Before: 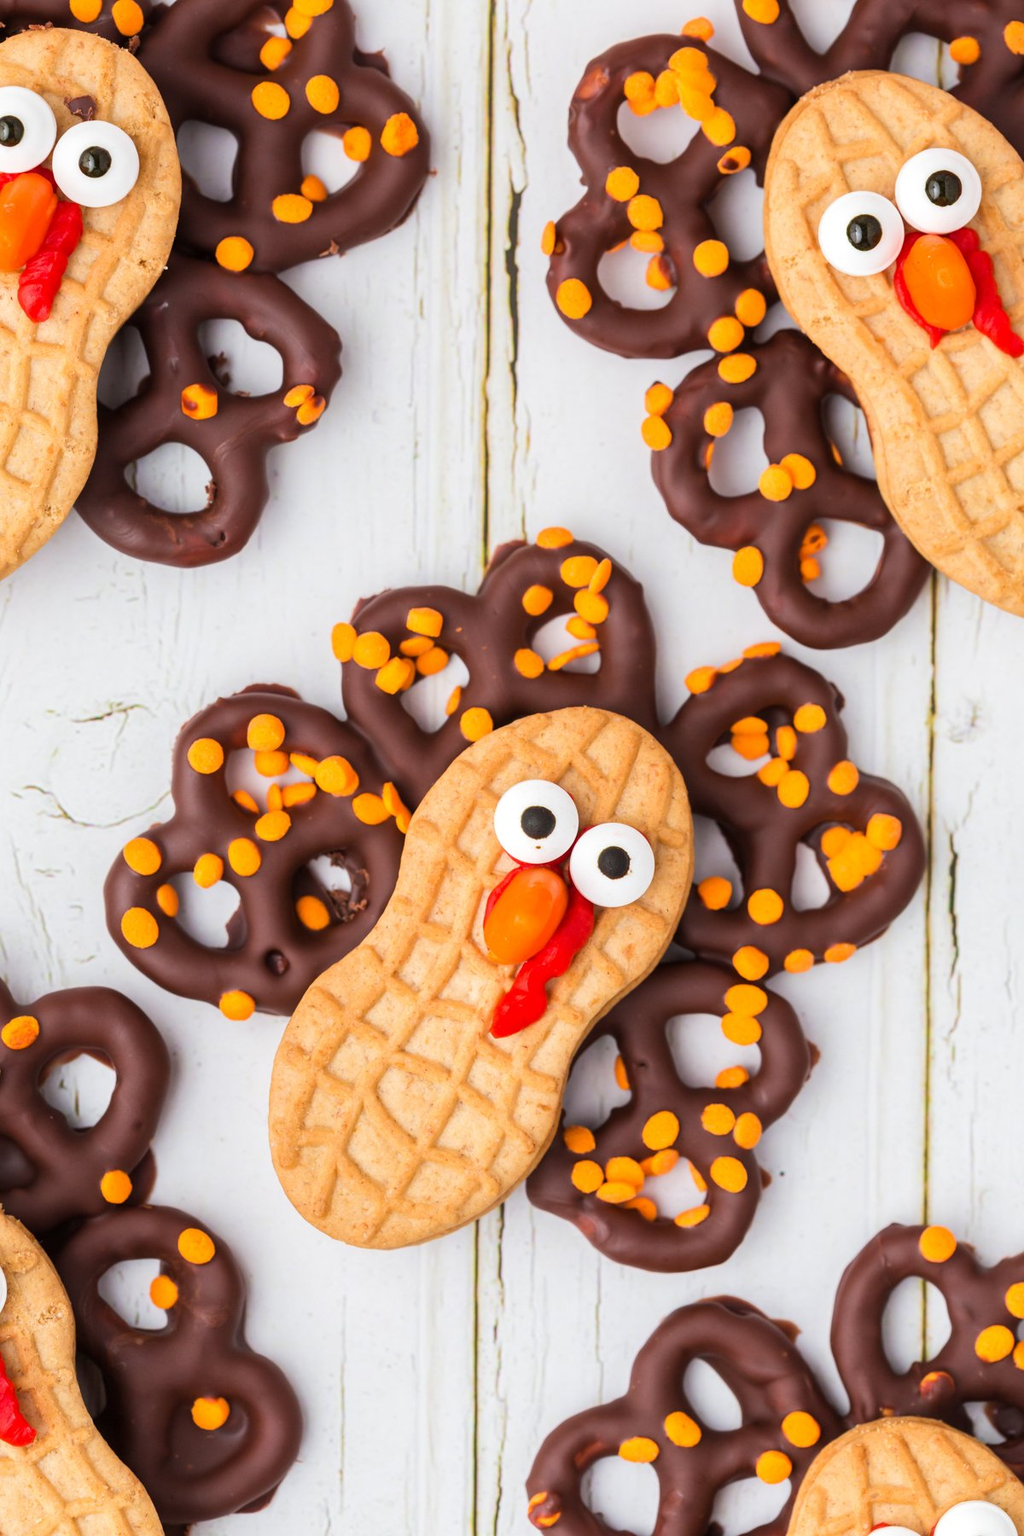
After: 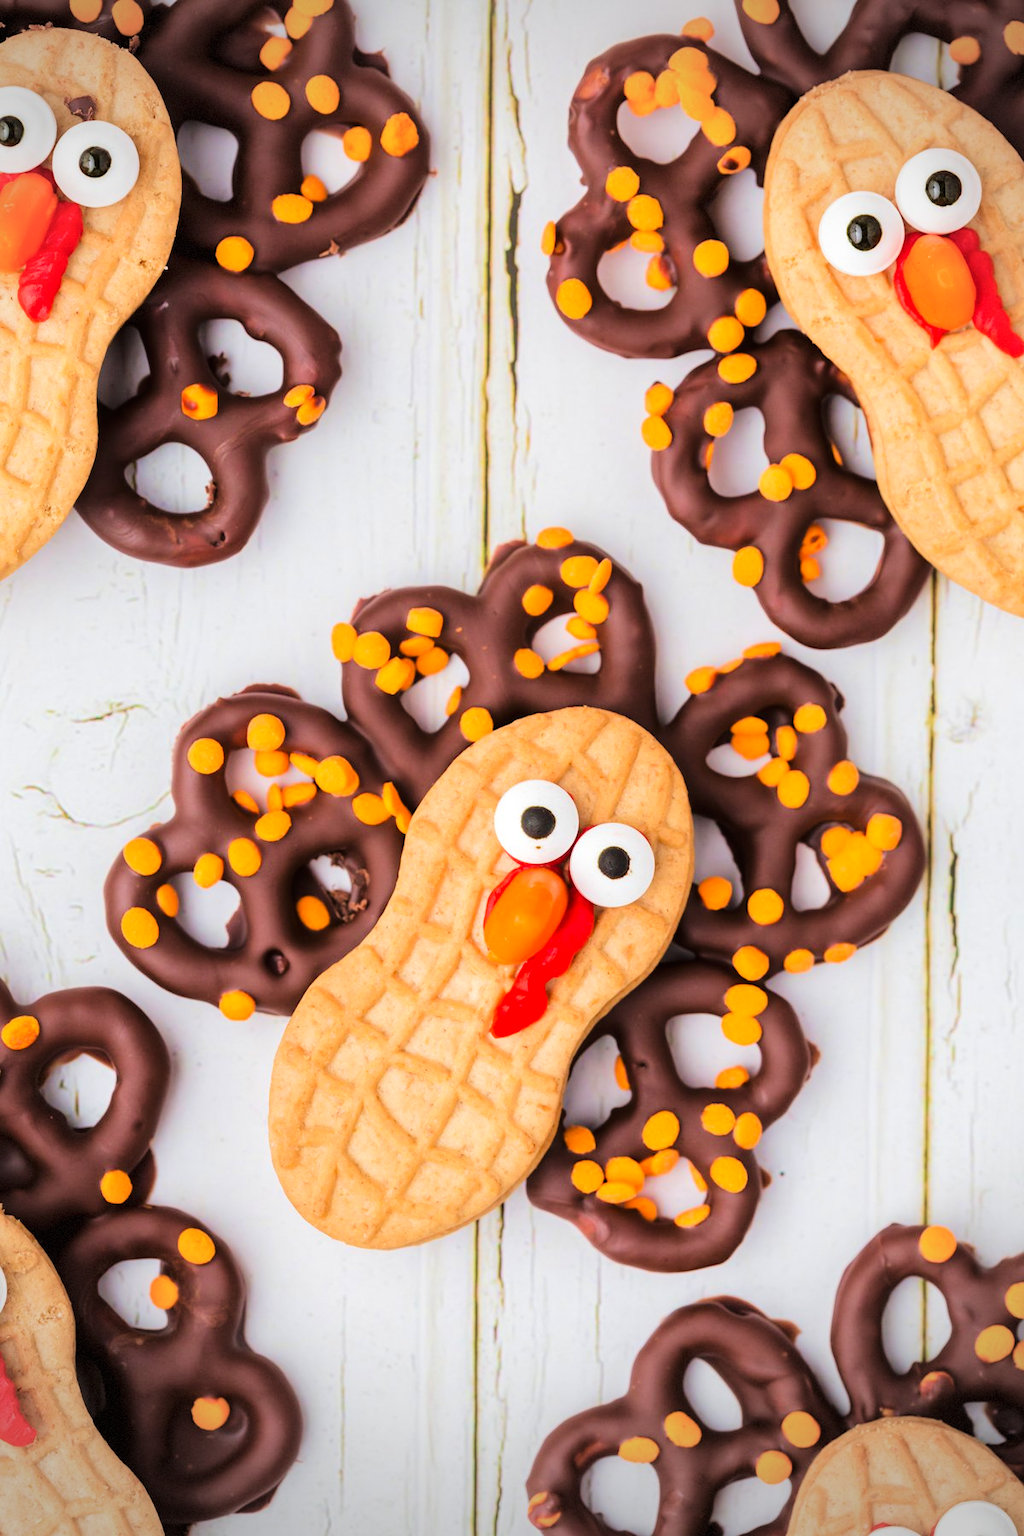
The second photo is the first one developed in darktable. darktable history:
vignetting: fall-off start 74.99%, brightness -0.401, saturation -0.307, center (-0.033, -0.039), width/height ratio 1.077, dithering 8-bit output, unbound false
velvia: on, module defaults
tone curve: curves: ch0 [(0, 0) (0.003, 0.011) (0.011, 0.012) (0.025, 0.013) (0.044, 0.023) (0.069, 0.04) (0.1, 0.06) (0.136, 0.094) (0.177, 0.145) (0.224, 0.213) (0.277, 0.301) (0.335, 0.389) (0.399, 0.473) (0.468, 0.554) (0.543, 0.627) (0.623, 0.694) (0.709, 0.763) (0.801, 0.83) (0.898, 0.906) (1, 1)], color space Lab, linked channels, preserve colors none
tone equalizer: -8 EV -0.564 EV
